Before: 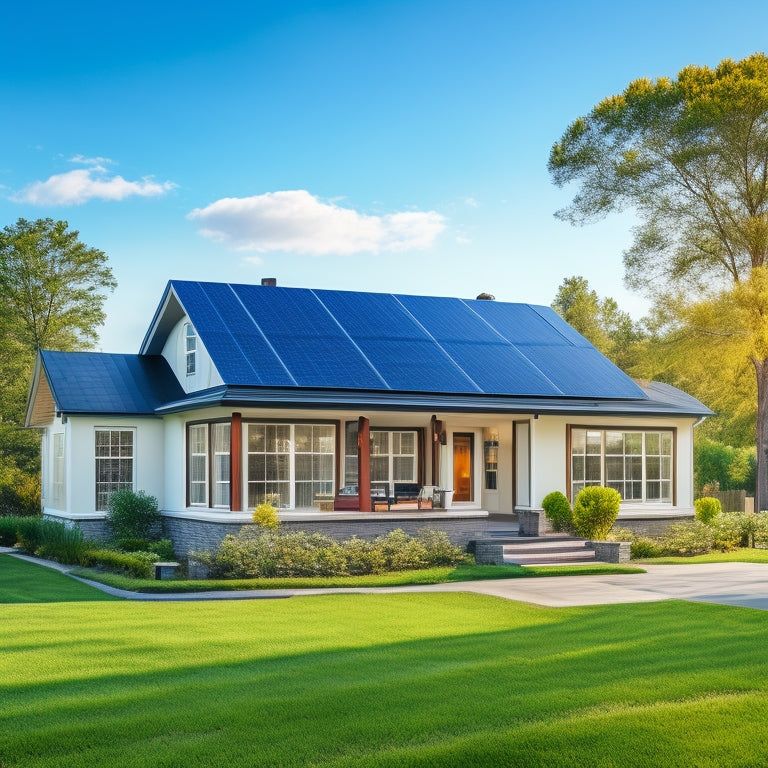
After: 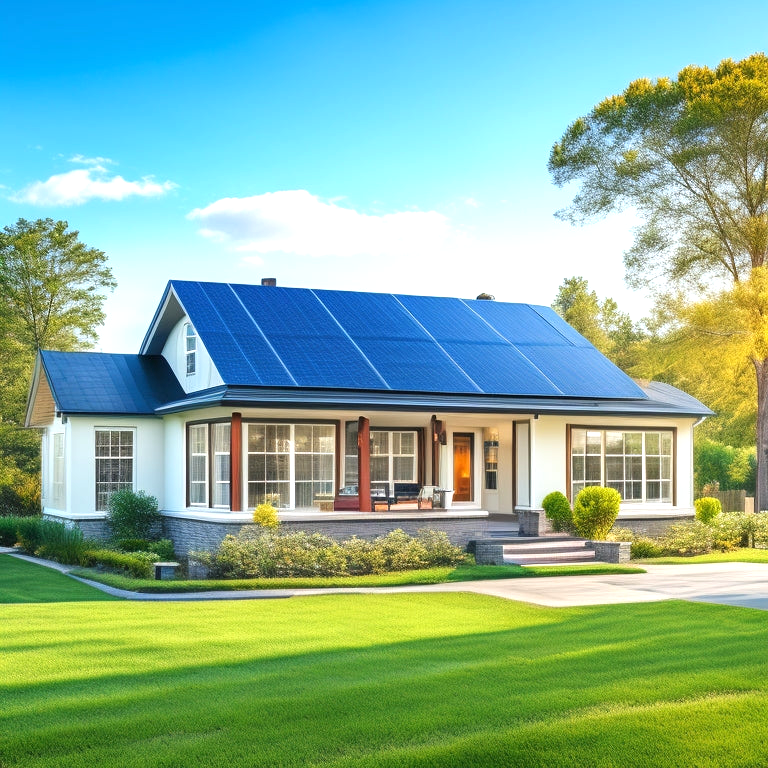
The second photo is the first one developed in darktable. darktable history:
exposure: exposure 0.562 EV, compensate highlight preservation false
